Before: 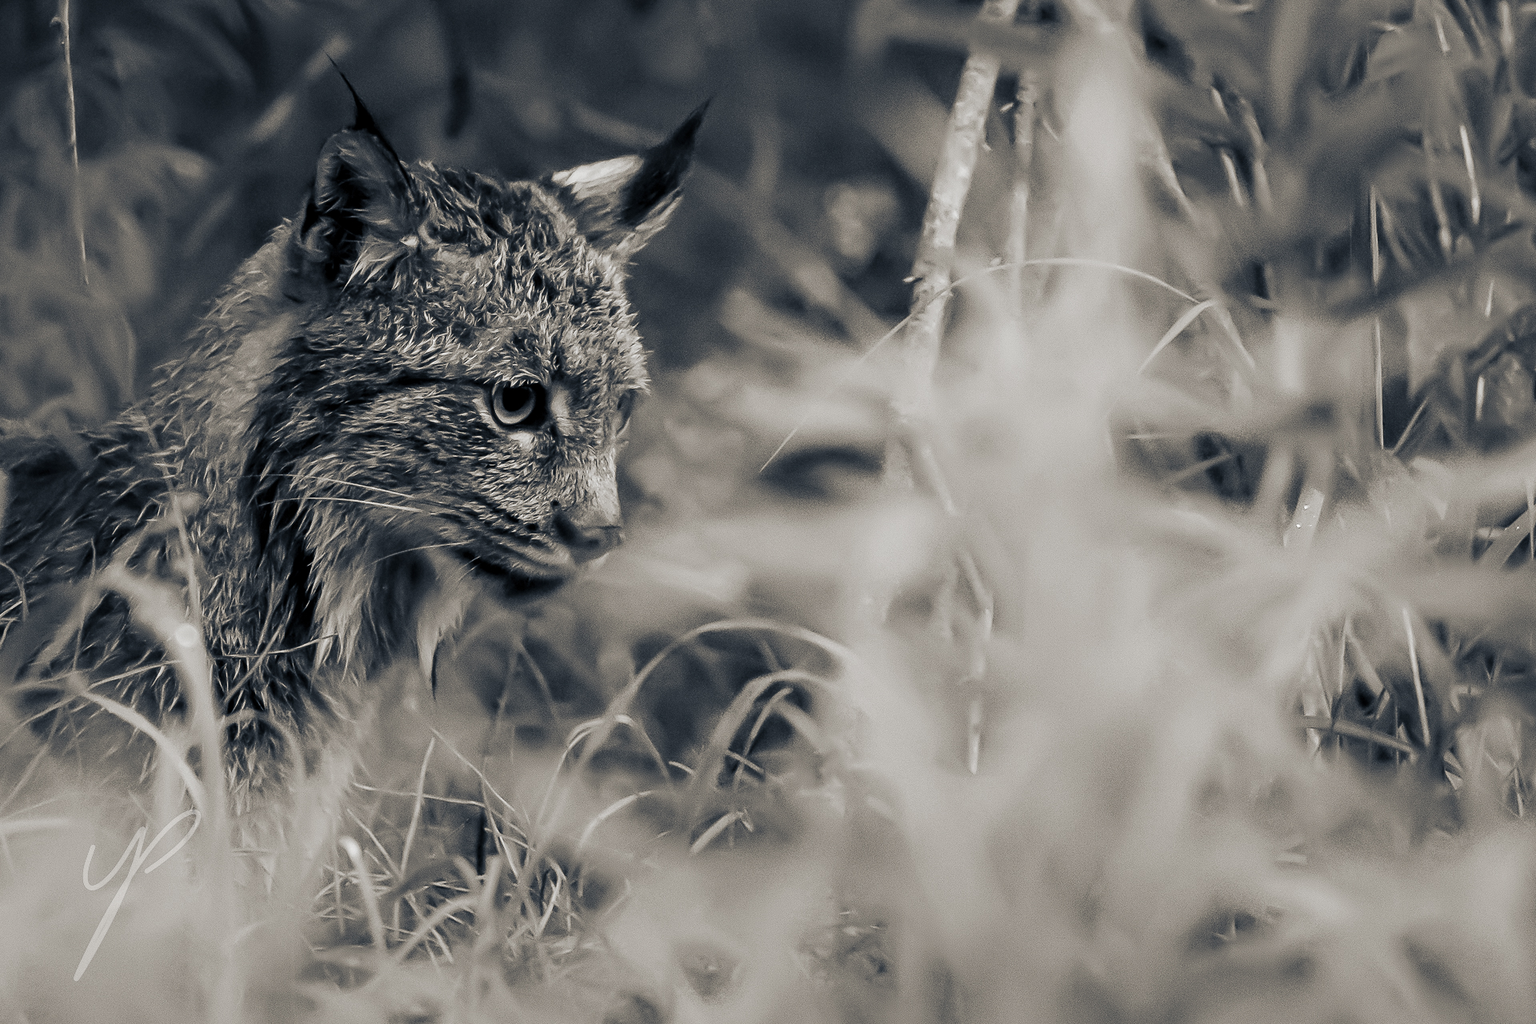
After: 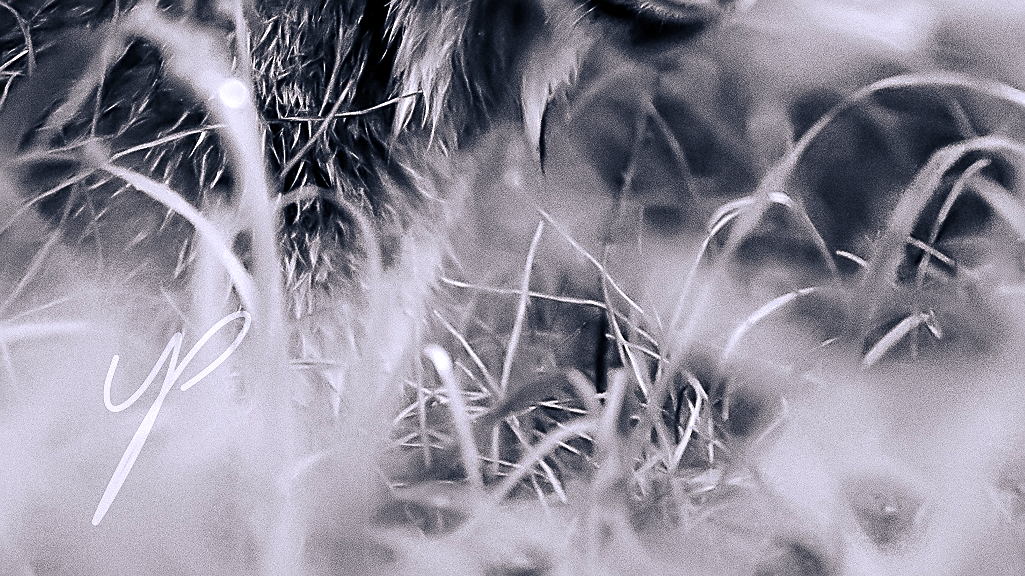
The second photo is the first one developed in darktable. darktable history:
crop and rotate: top 54.778%, right 46.61%, bottom 0.159%
sharpen: on, module defaults
color calibration: illuminant as shot in camera, x 0.363, y 0.385, temperature 4528.04 K
grain: coarseness 0.47 ISO
tone equalizer: -8 EV -0.75 EV, -7 EV -0.7 EV, -6 EV -0.6 EV, -5 EV -0.4 EV, -3 EV 0.4 EV, -2 EV 0.6 EV, -1 EV 0.7 EV, +0 EV 0.75 EV, edges refinement/feathering 500, mask exposure compensation -1.57 EV, preserve details no
